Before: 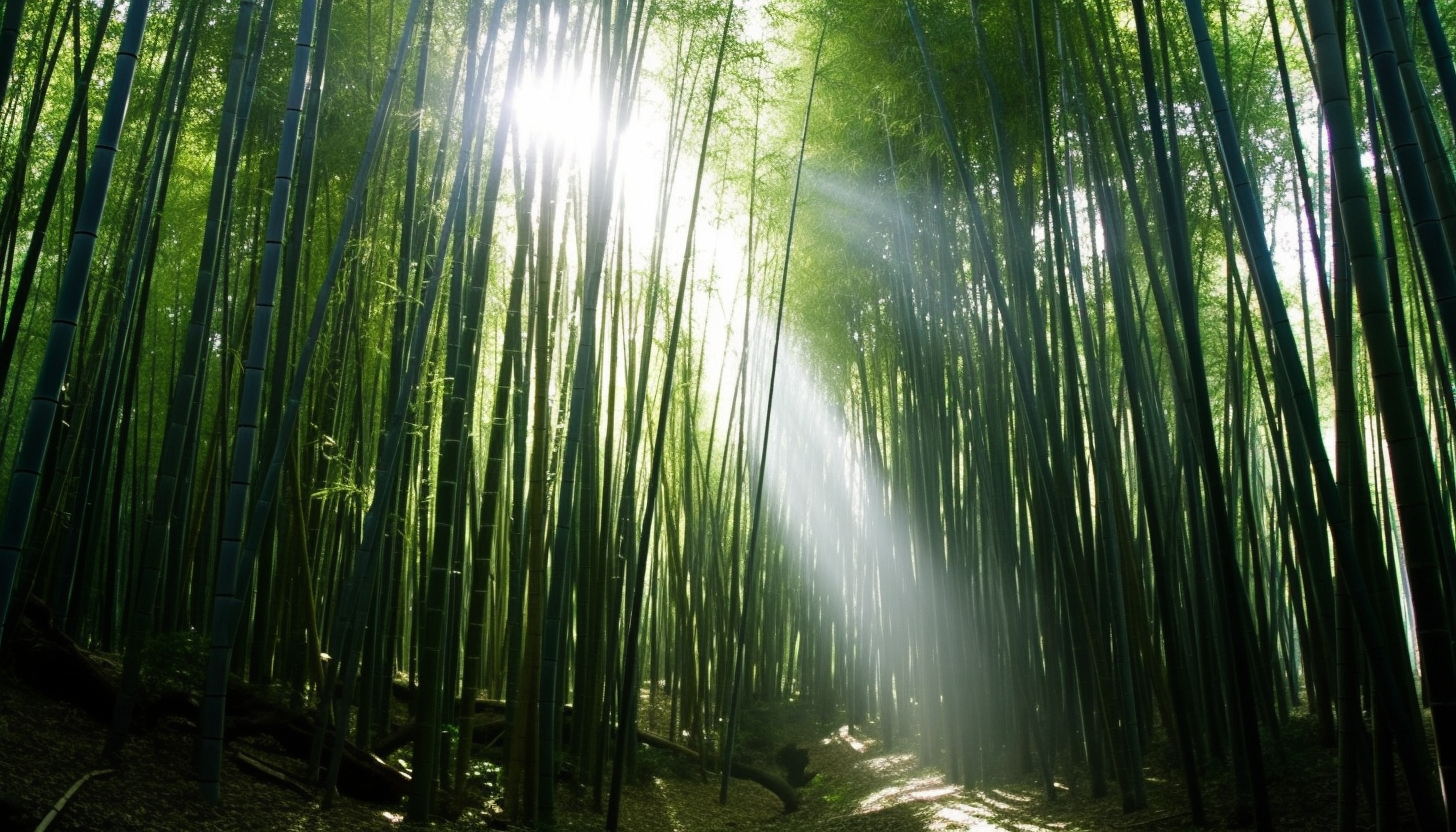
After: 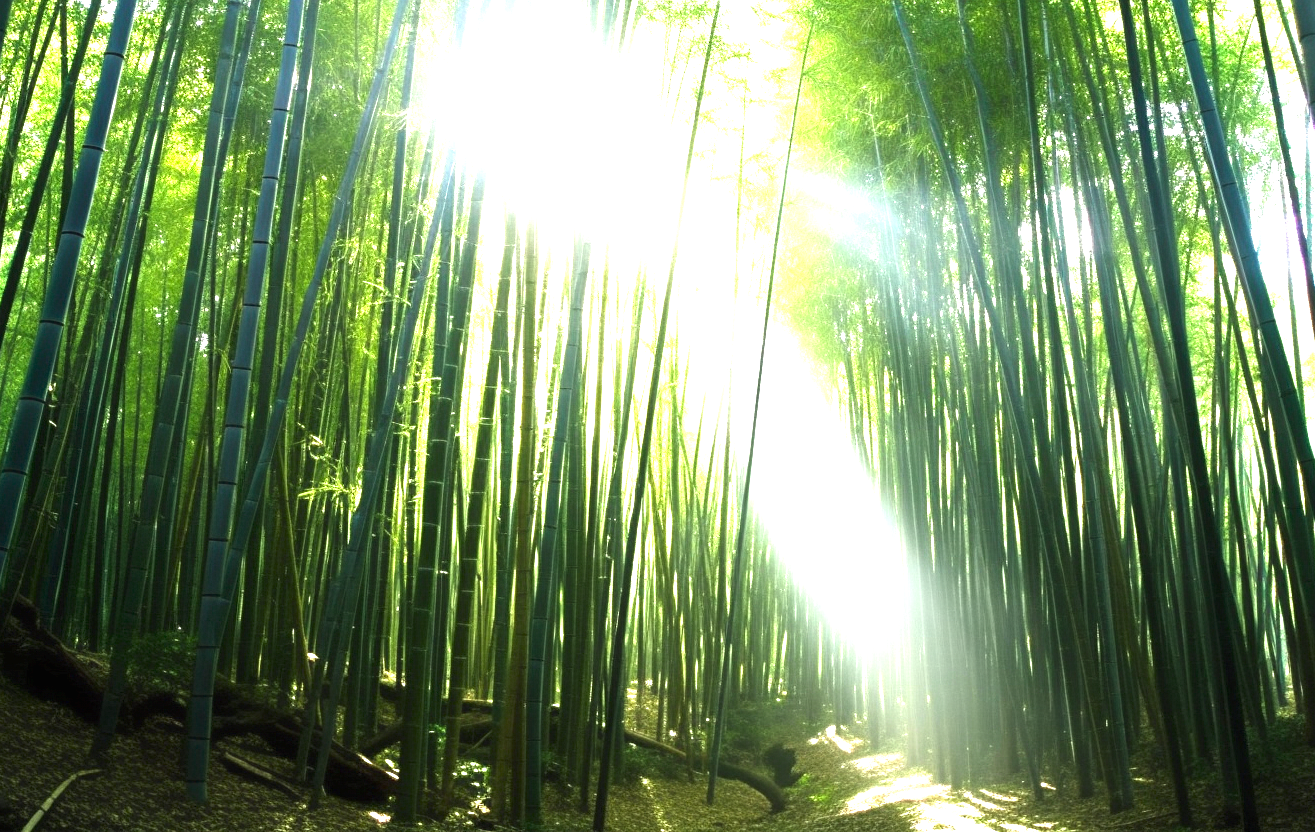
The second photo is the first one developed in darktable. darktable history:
exposure: black level correction 0, exposure 1.959 EV, compensate highlight preservation false
color correction: highlights b* 2.95
crop and rotate: left 0.948%, right 8.688%
